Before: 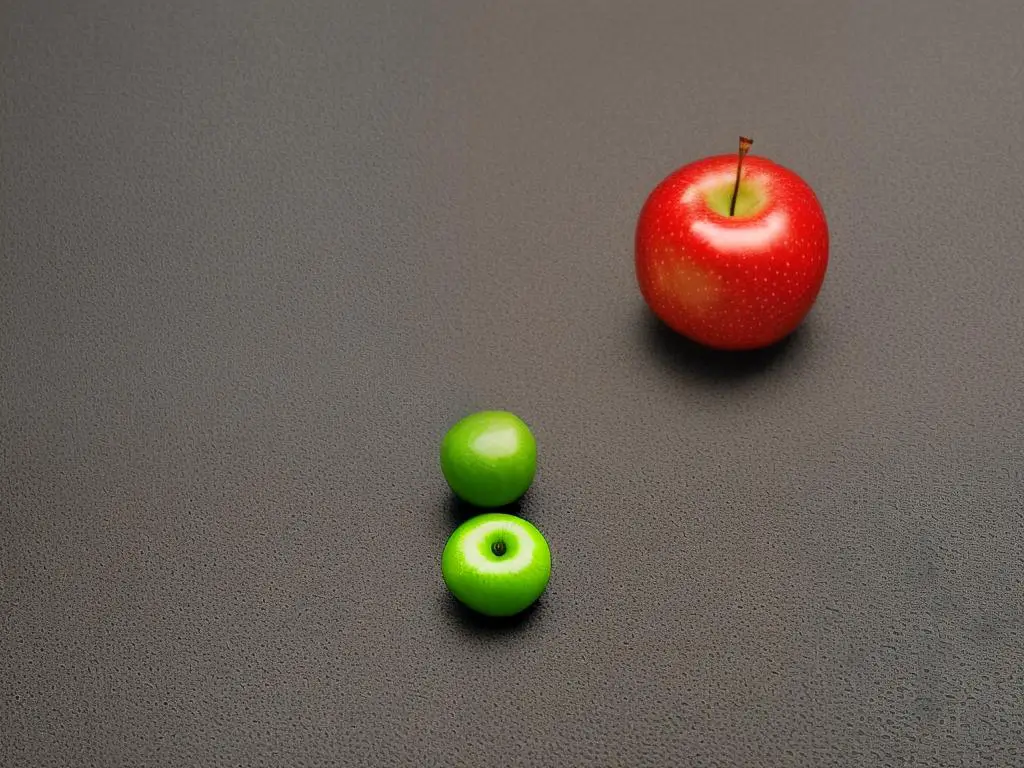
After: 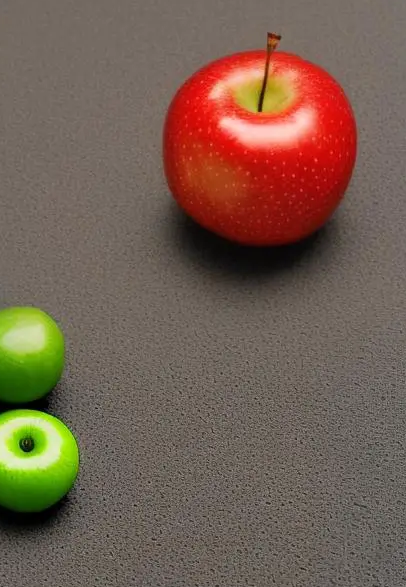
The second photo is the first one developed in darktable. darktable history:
crop: left 46.173%, top 13.595%, right 14.084%, bottom 9.888%
